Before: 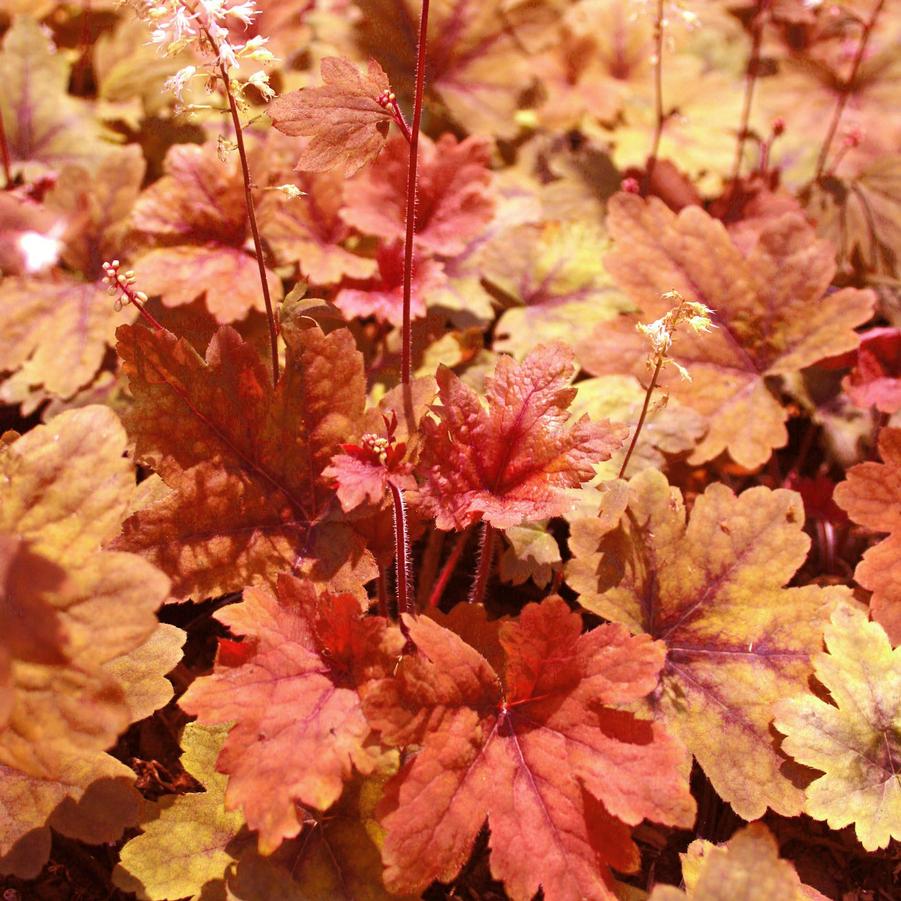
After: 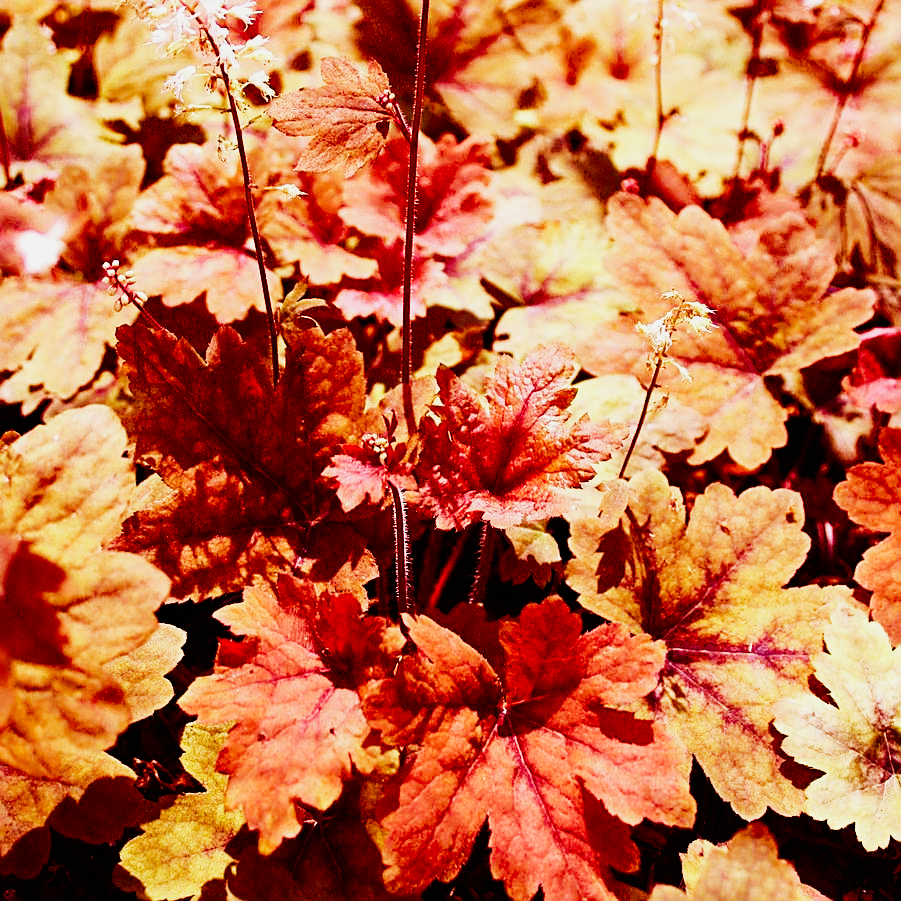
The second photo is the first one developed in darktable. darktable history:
color balance rgb: shadows lift › luminance -20%, power › hue 72.24°, highlights gain › luminance 15%, global offset › hue 171.6°, perceptual saturation grading › highlights -15%, perceptual saturation grading › shadows 25%, global vibrance 30%, contrast 10%
sigmoid: contrast 2, skew -0.2, preserve hue 0%, red attenuation 0.1, red rotation 0.035, green attenuation 0.1, green rotation -0.017, blue attenuation 0.15, blue rotation -0.052, base primaries Rec2020
sharpen: on, module defaults
